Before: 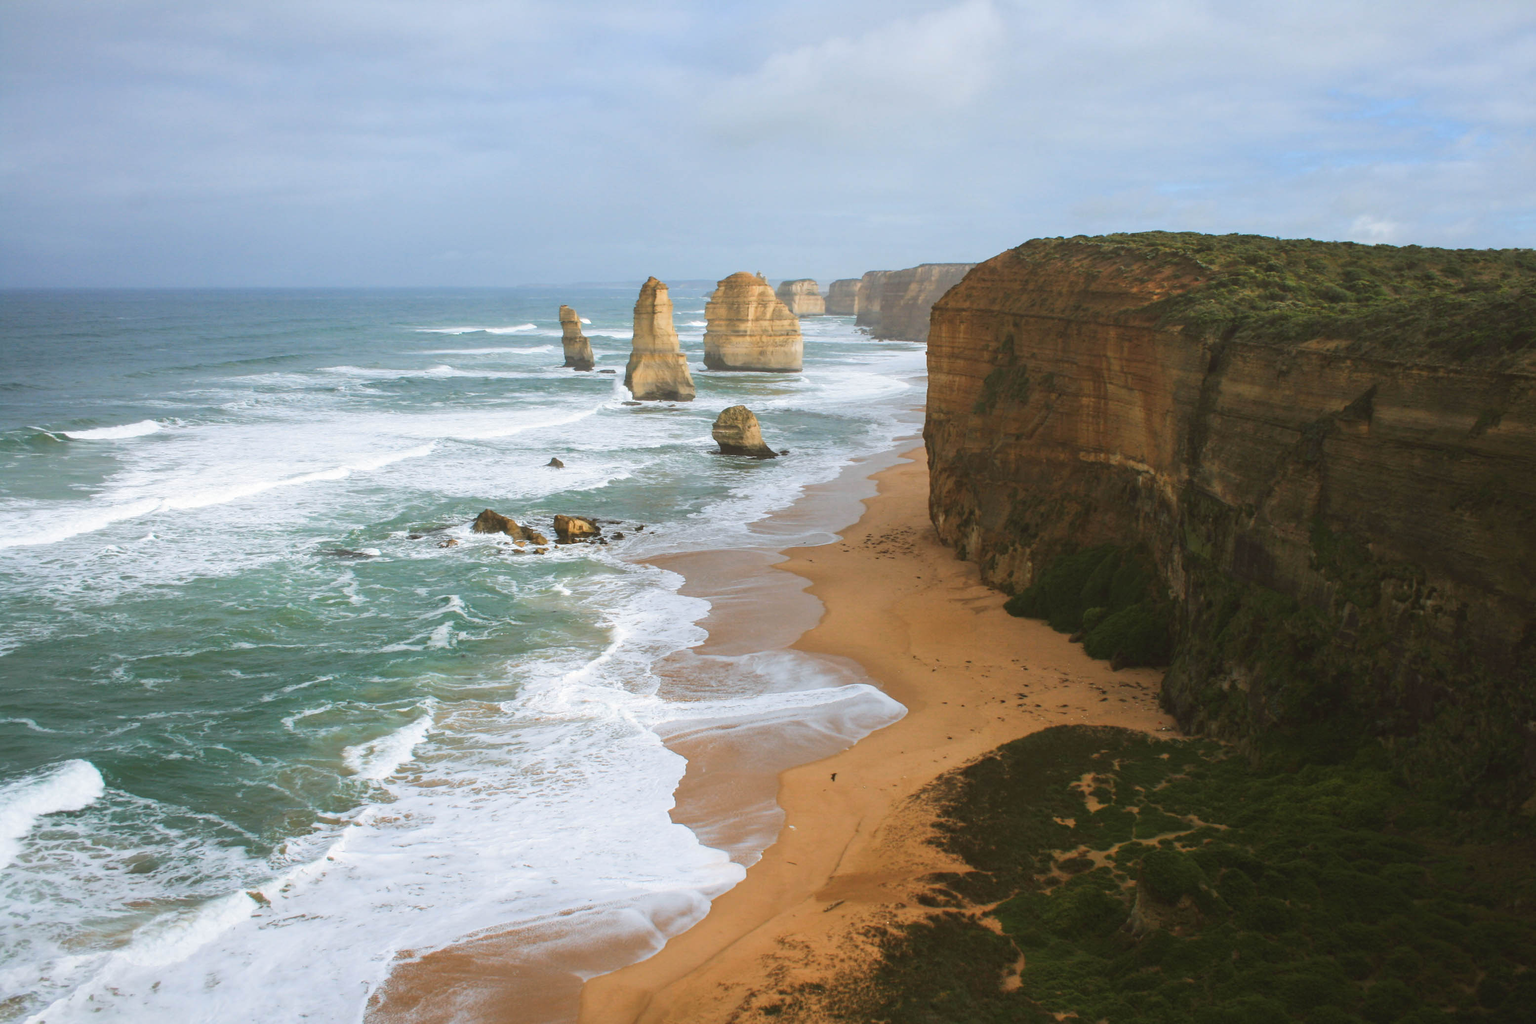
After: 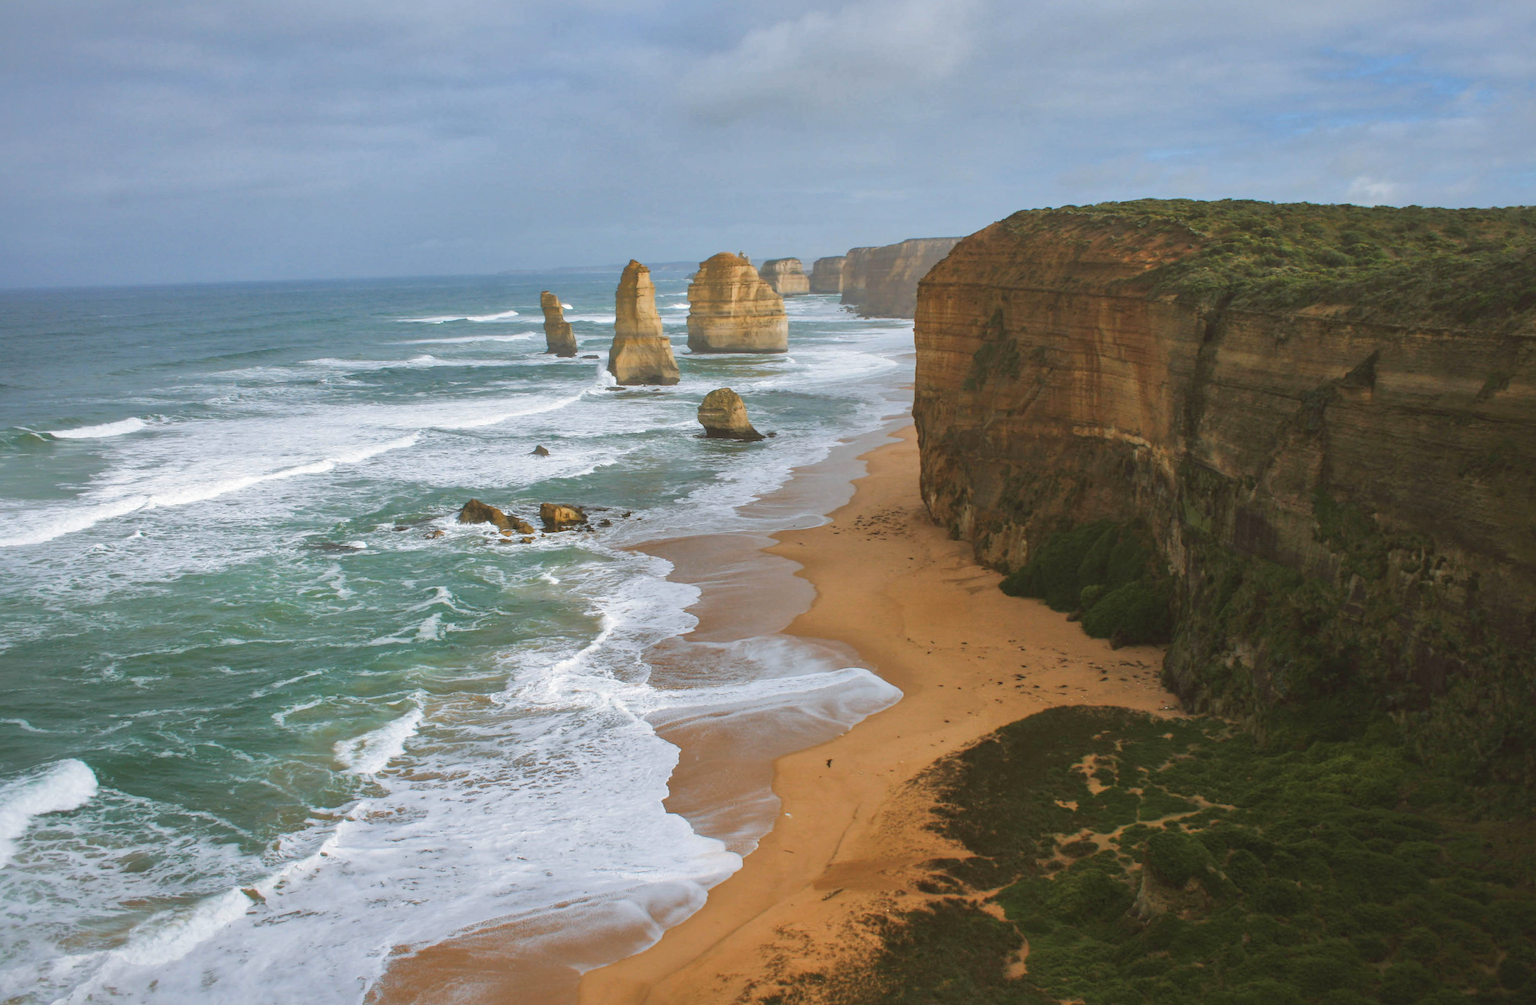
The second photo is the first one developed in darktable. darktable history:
rotate and perspective: rotation -1.32°, lens shift (horizontal) -0.031, crop left 0.015, crop right 0.985, crop top 0.047, crop bottom 0.982
shadows and highlights: shadows 40, highlights -60
